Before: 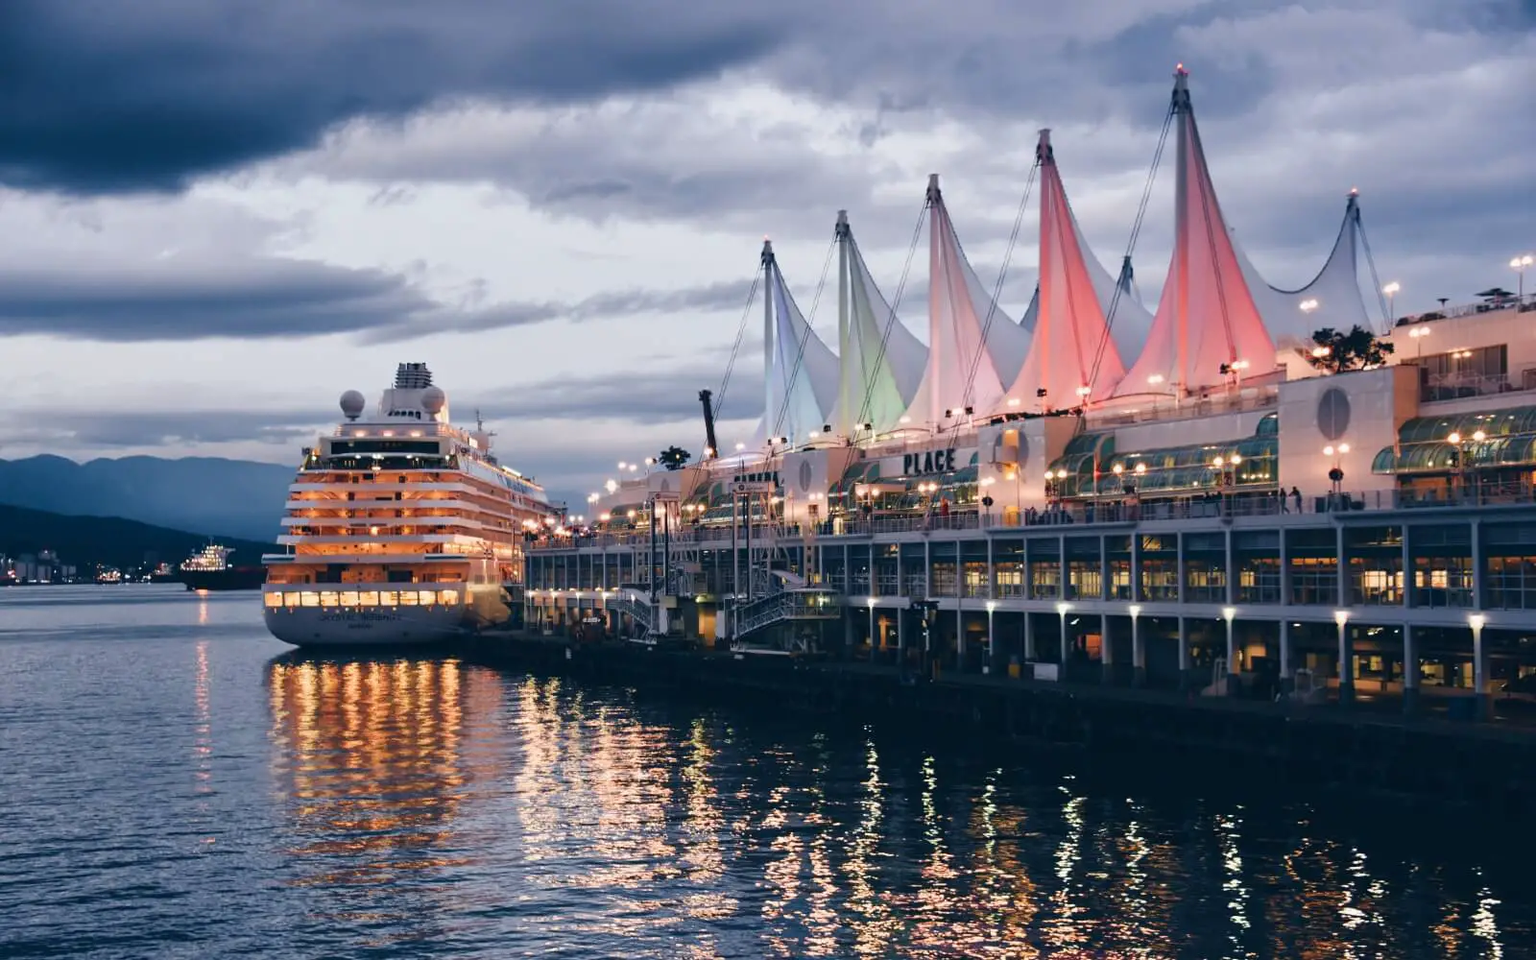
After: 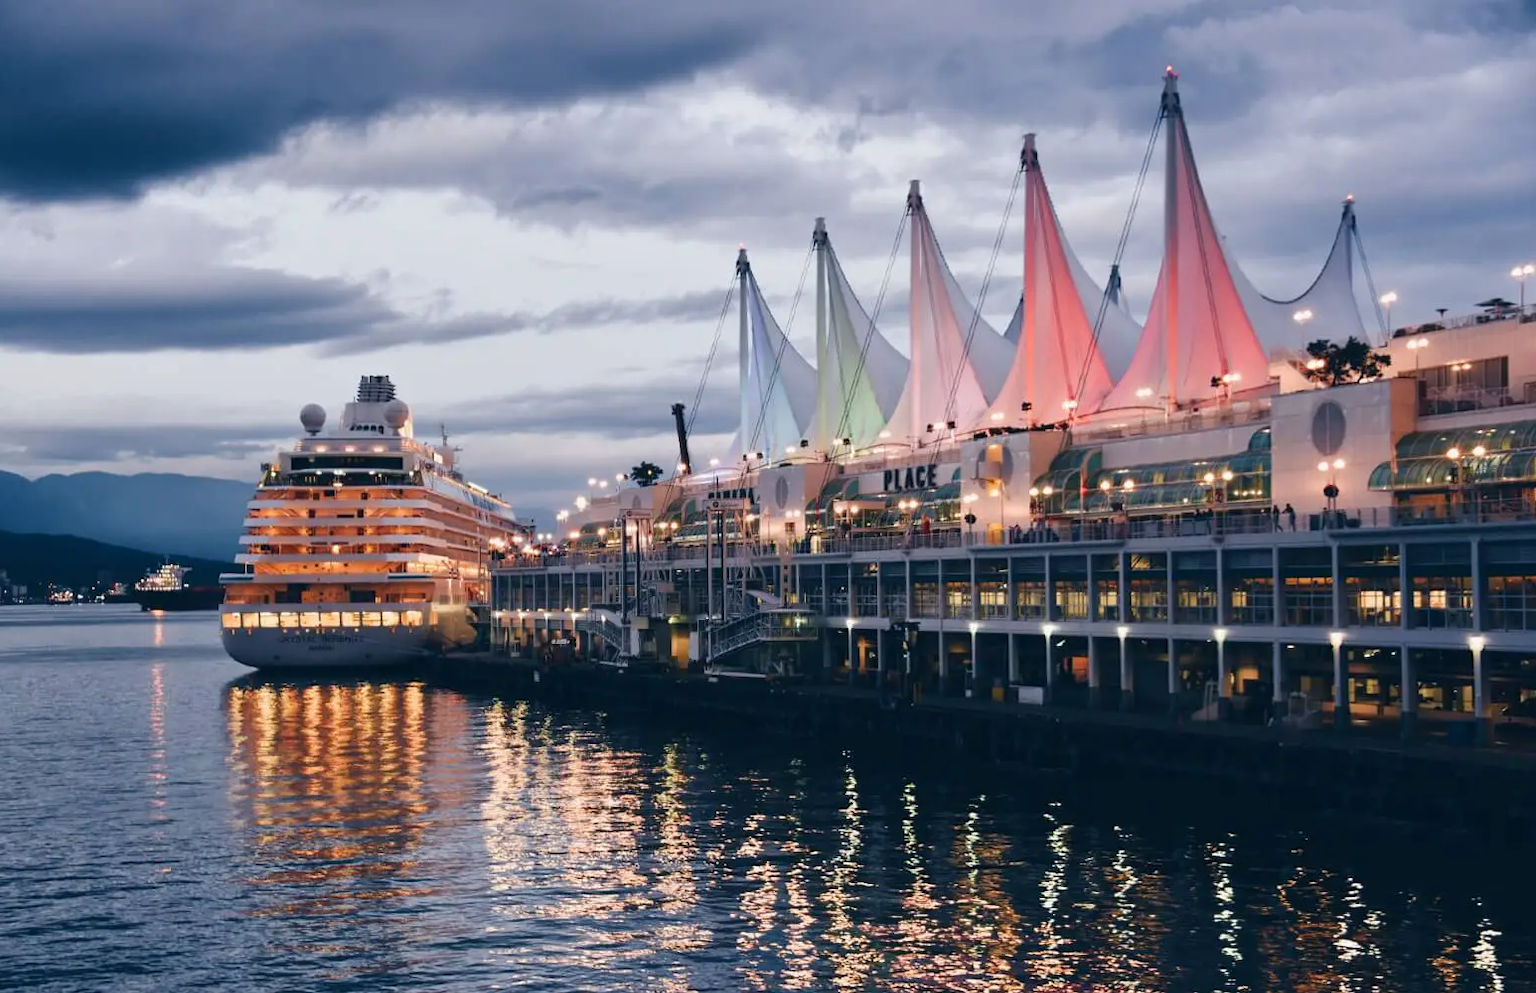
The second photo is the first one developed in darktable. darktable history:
crop and rotate: left 3.367%
